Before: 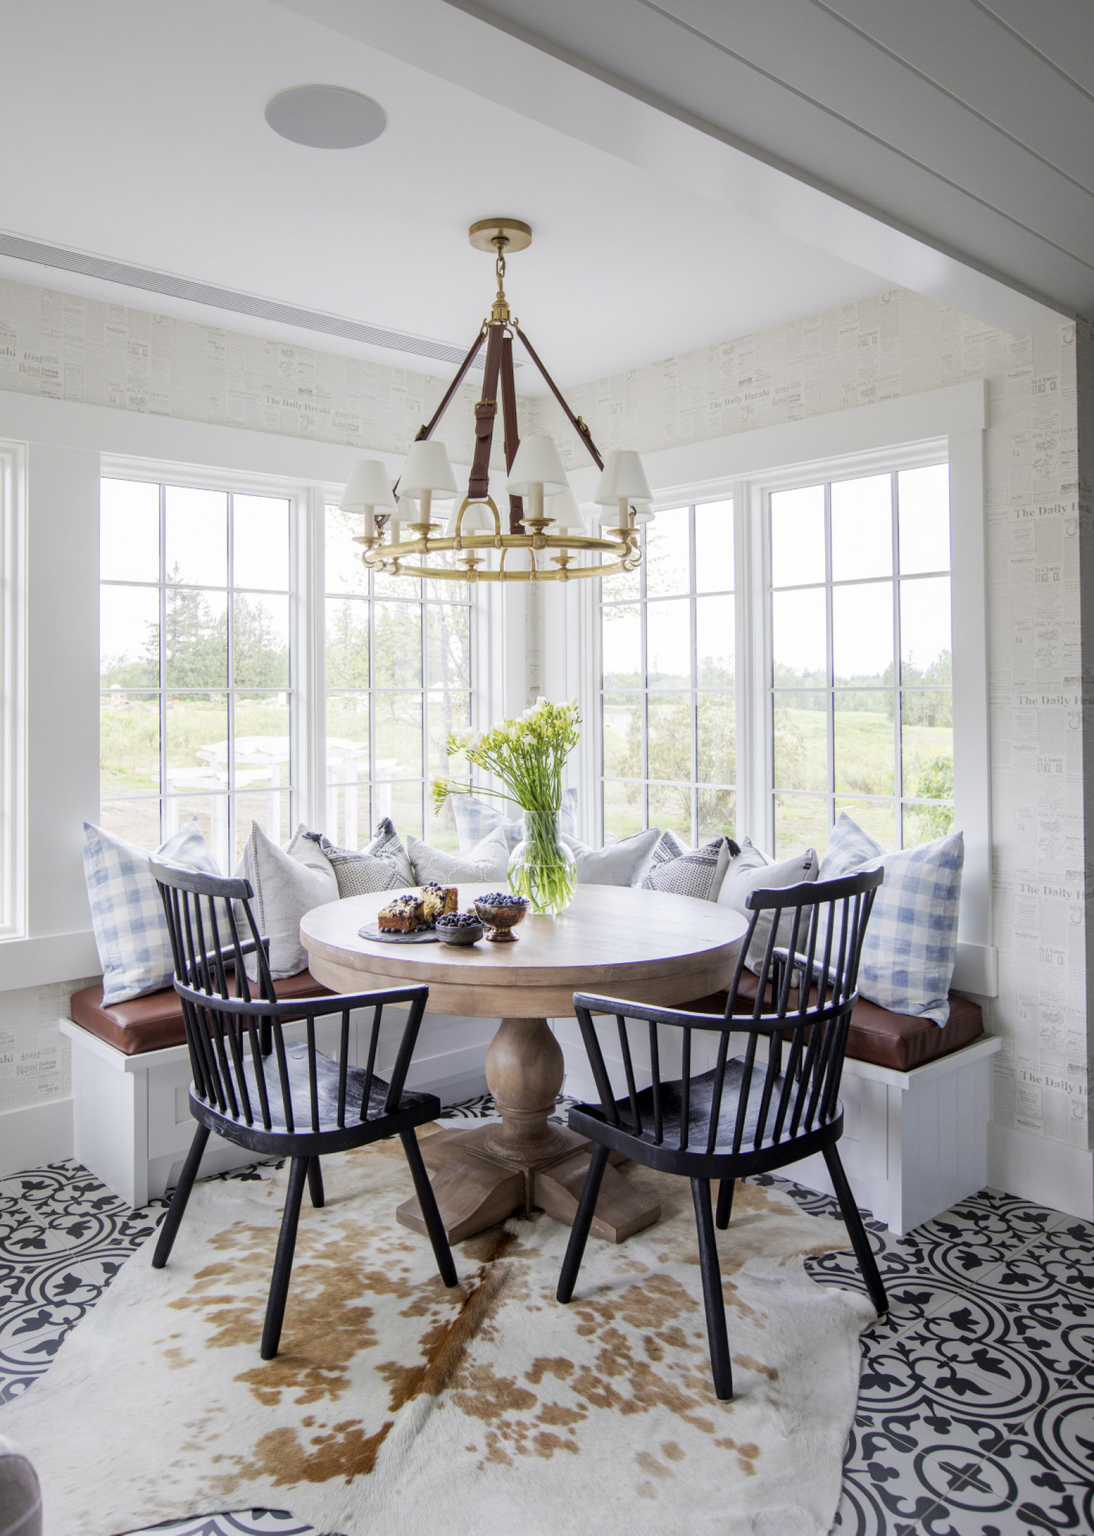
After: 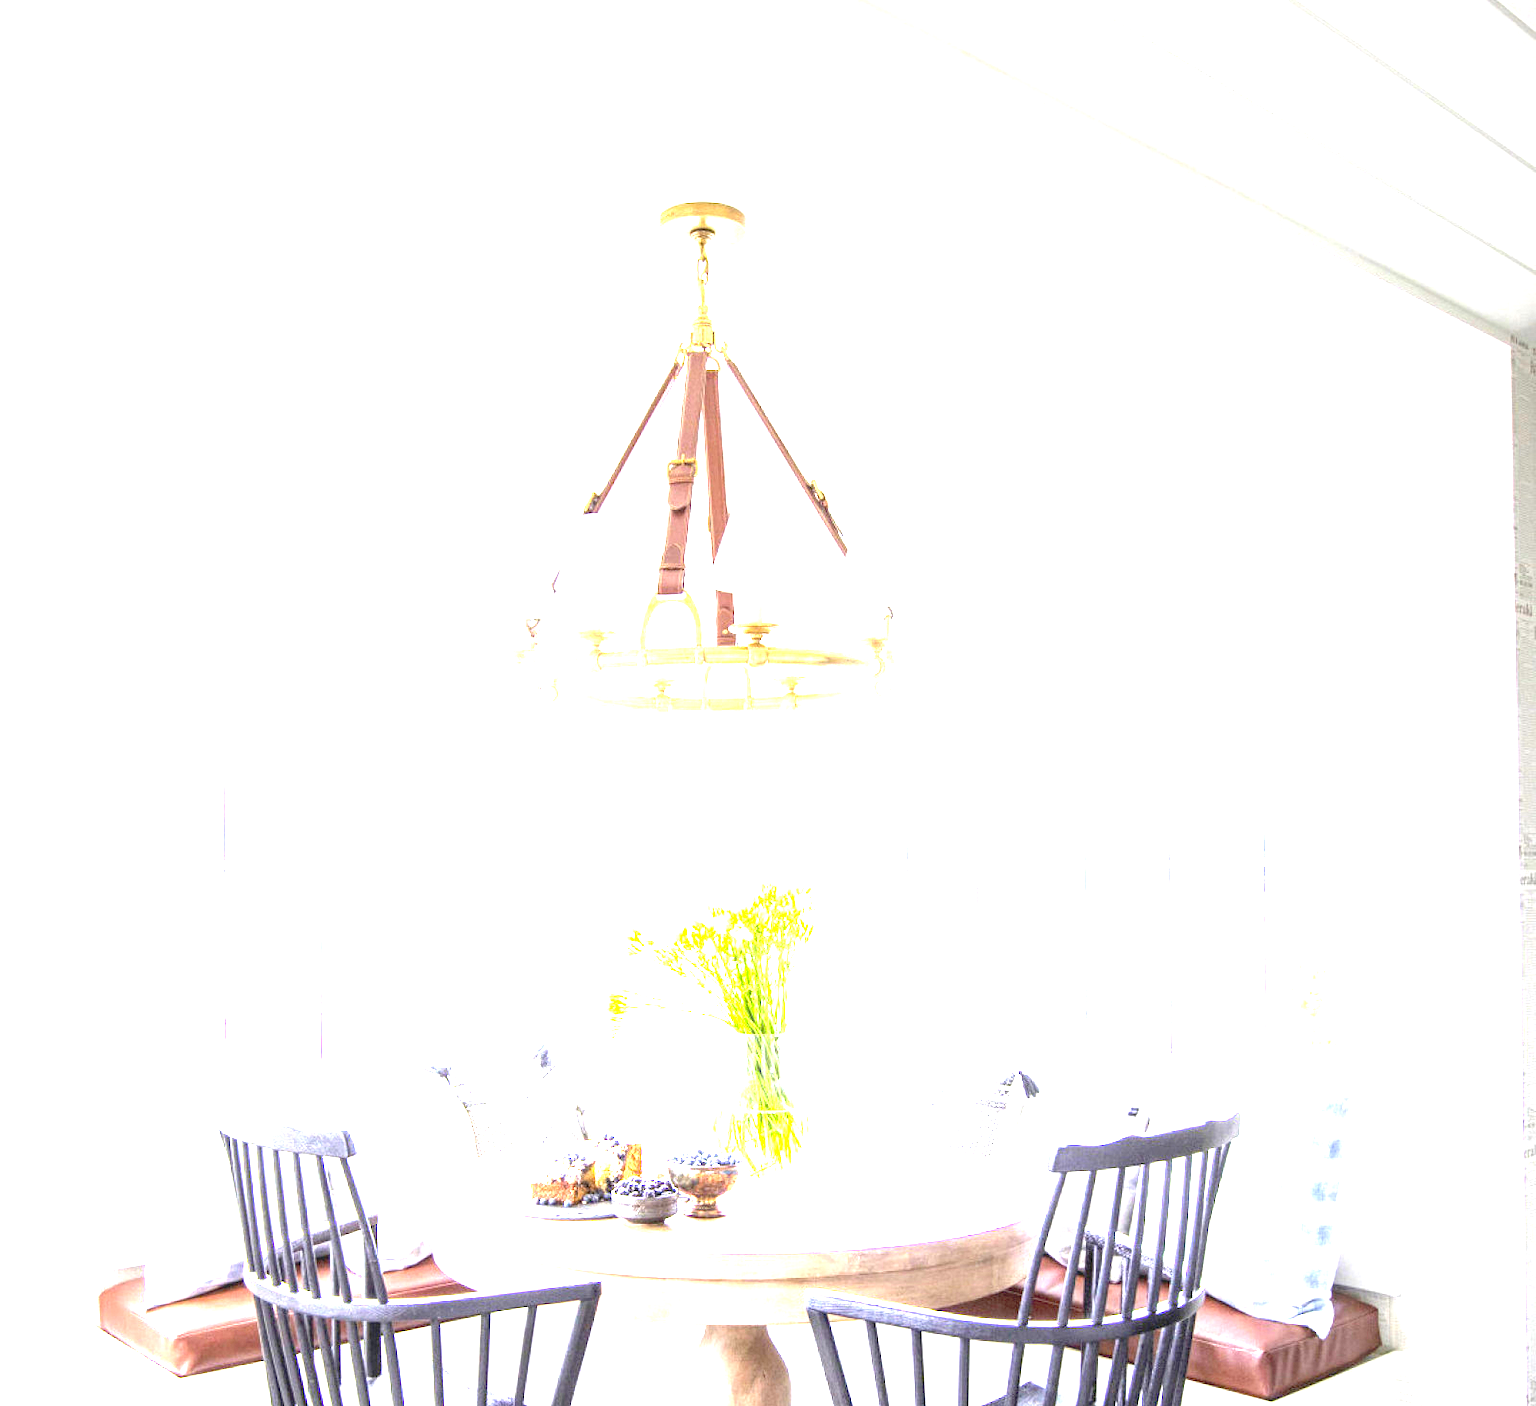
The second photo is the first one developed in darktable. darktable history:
color correction: highlights b* 0.031, saturation 1.34
local contrast: on, module defaults
crop and rotate: top 4.898%, bottom 29.886%
exposure: black level correction 0.001, exposure 2.585 EV, compensate highlight preservation false
